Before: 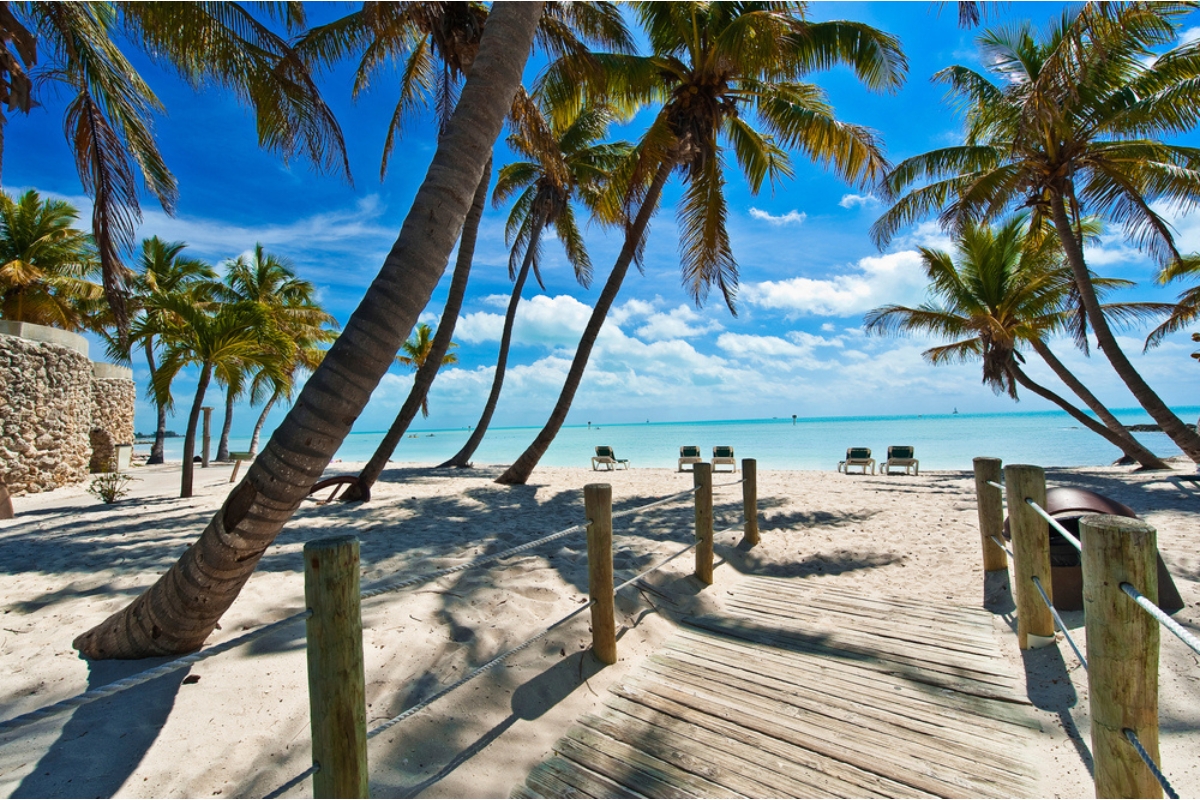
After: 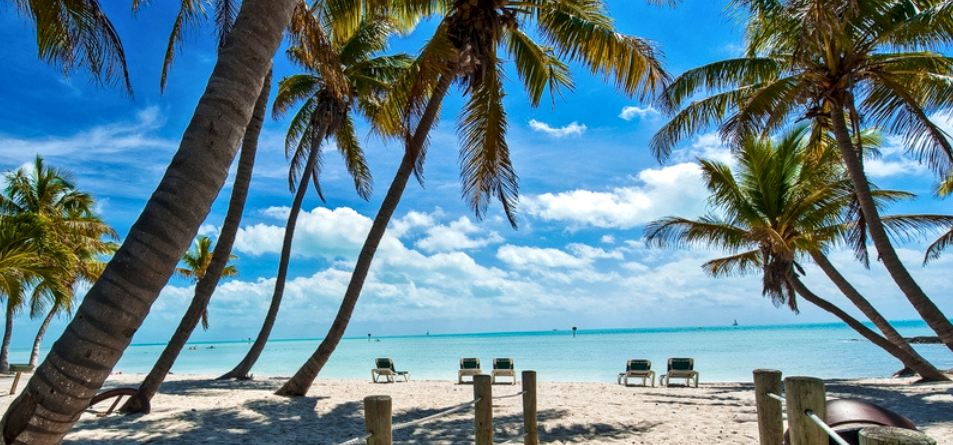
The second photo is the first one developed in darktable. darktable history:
local contrast: detail 130%
tone equalizer: on, module defaults
crop: left 18.38%, top 11.092%, right 2.134%, bottom 33.217%
